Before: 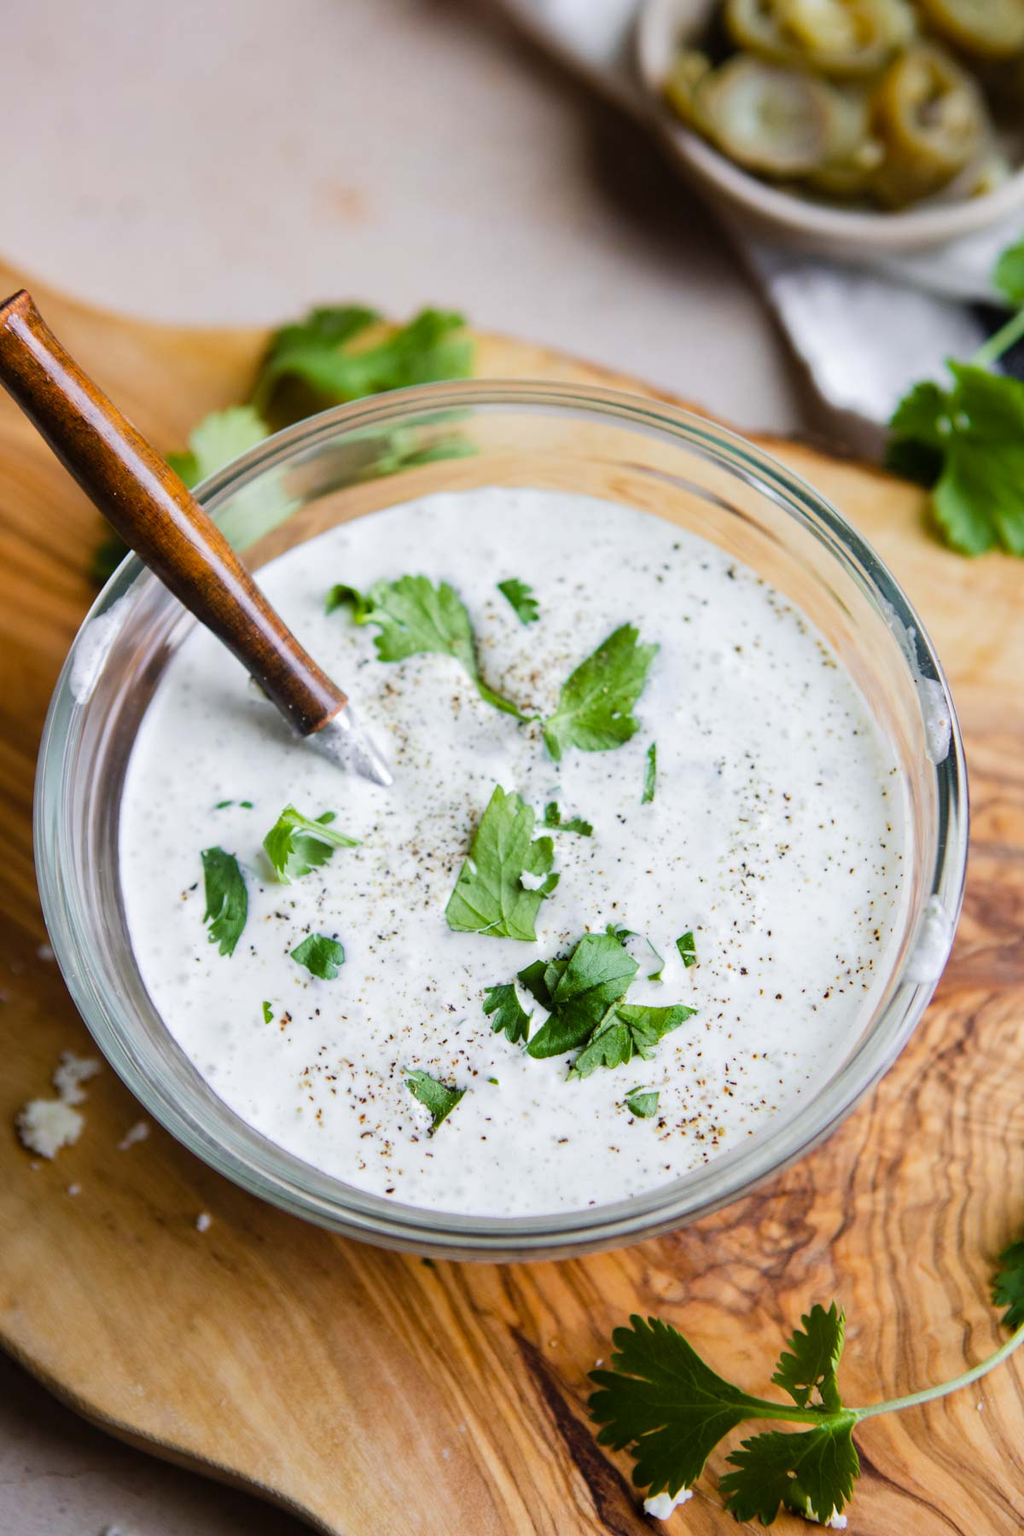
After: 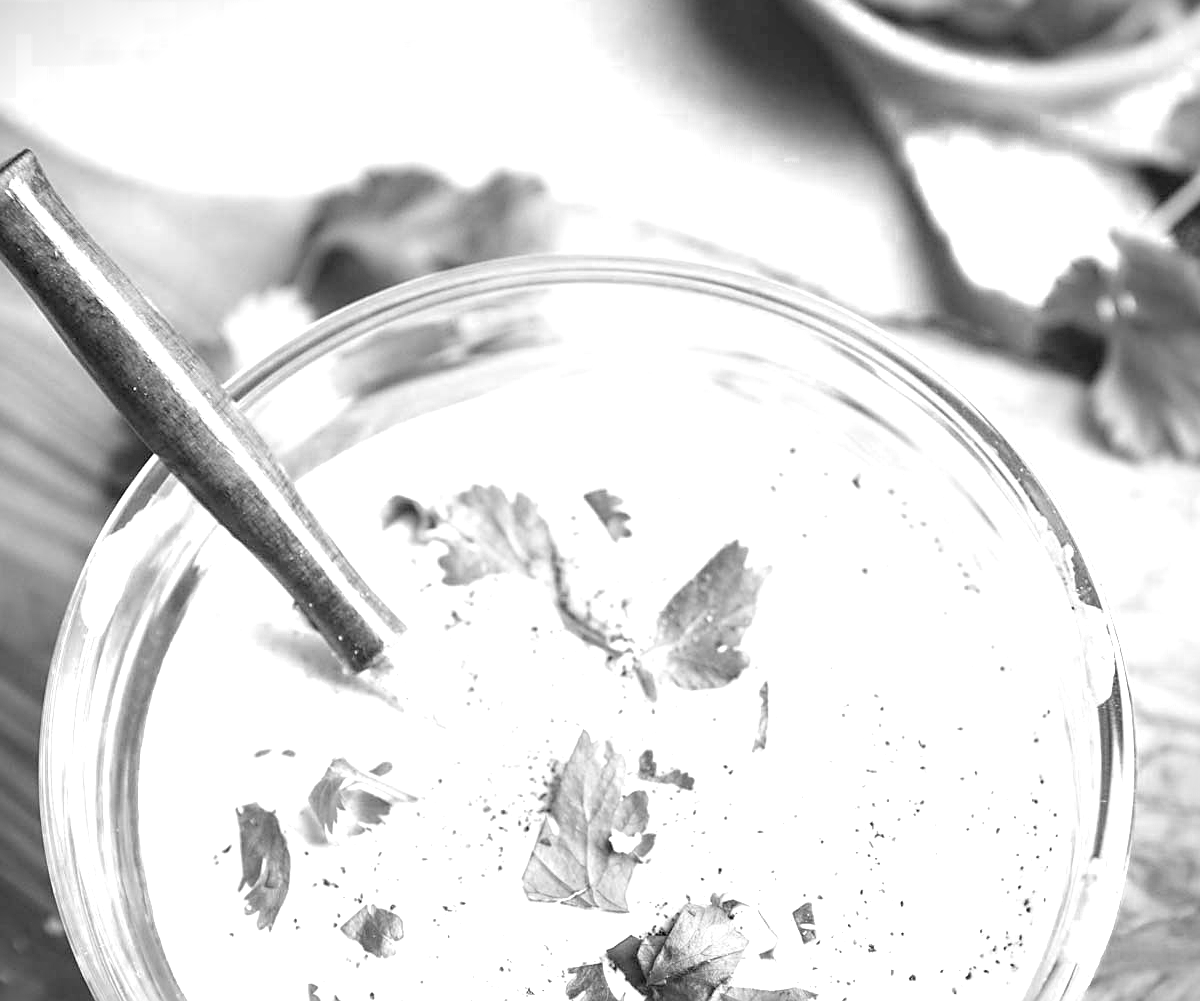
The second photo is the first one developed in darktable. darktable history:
exposure: black level correction 0, exposure 1.2 EV, compensate highlight preservation false
crop and rotate: top 10.559%, bottom 33.783%
local contrast: on, module defaults
vignetting: fall-off start 97.18%, width/height ratio 1.179
sharpen: amount 0.482
color zones: curves: ch0 [(0, 0.613) (0.01, 0.613) (0.245, 0.448) (0.498, 0.529) (0.642, 0.665) (0.879, 0.777) (0.99, 0.613)]; ch1 [(0, 0) (0.143, 0) (0.286, 0) (0.429, 0) (0.571, 0) (0.714, 0) (0.857, 0)]
color balance rgb: perceptual saturation grading › global saturation 9.893%, global vibrance 20%
contrast brightness saturation: brightness 0.155
